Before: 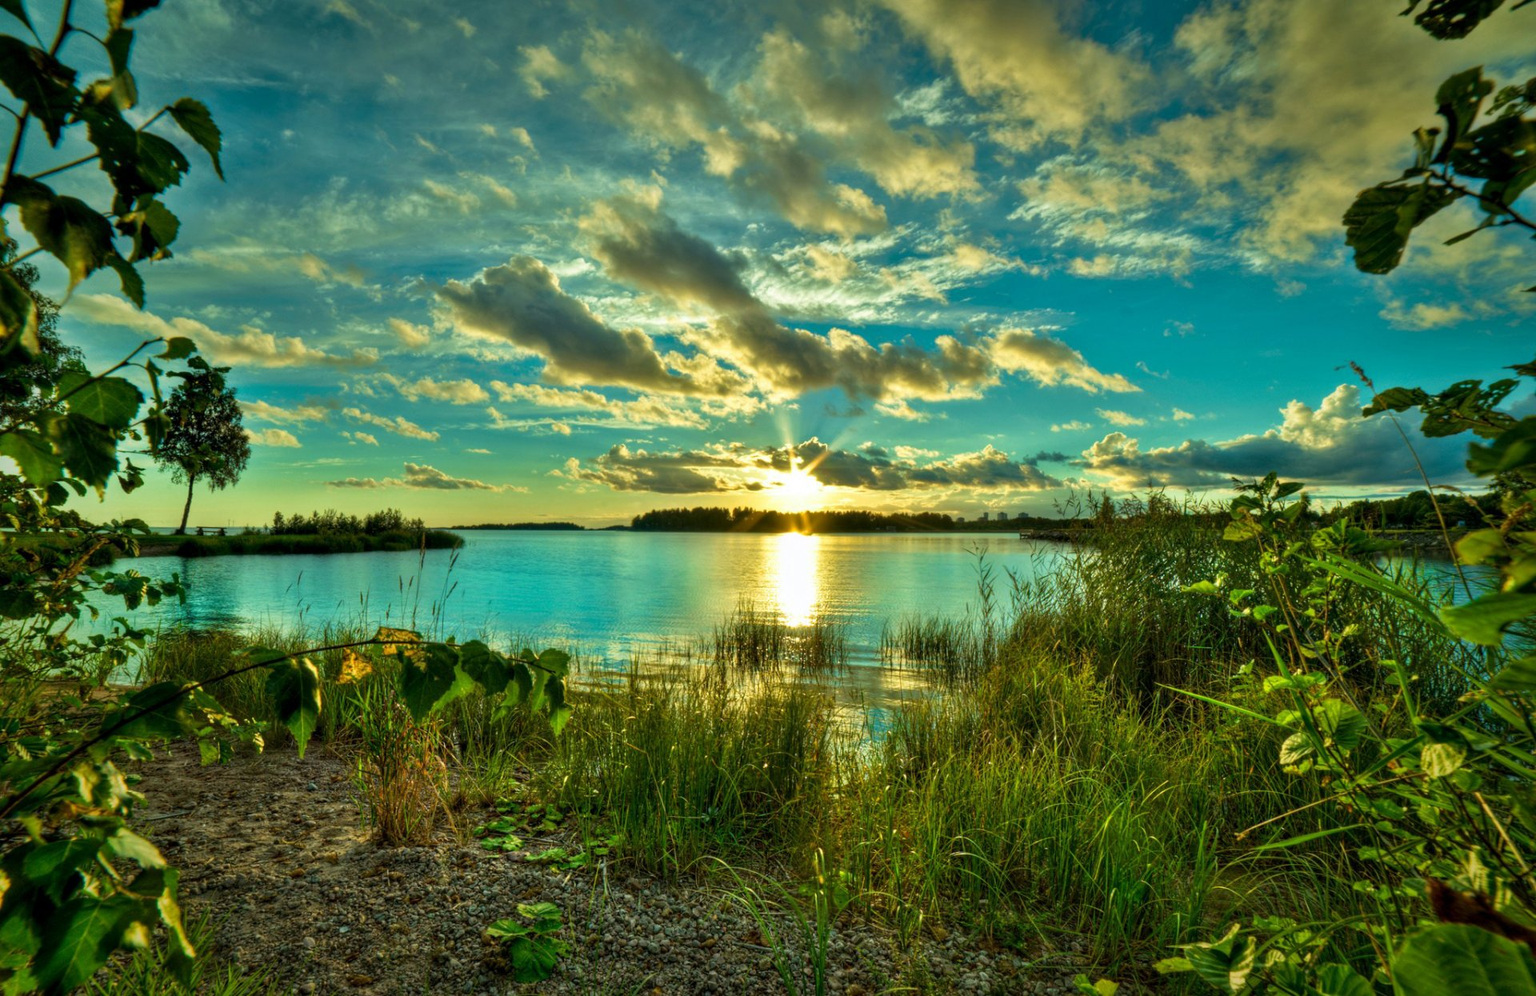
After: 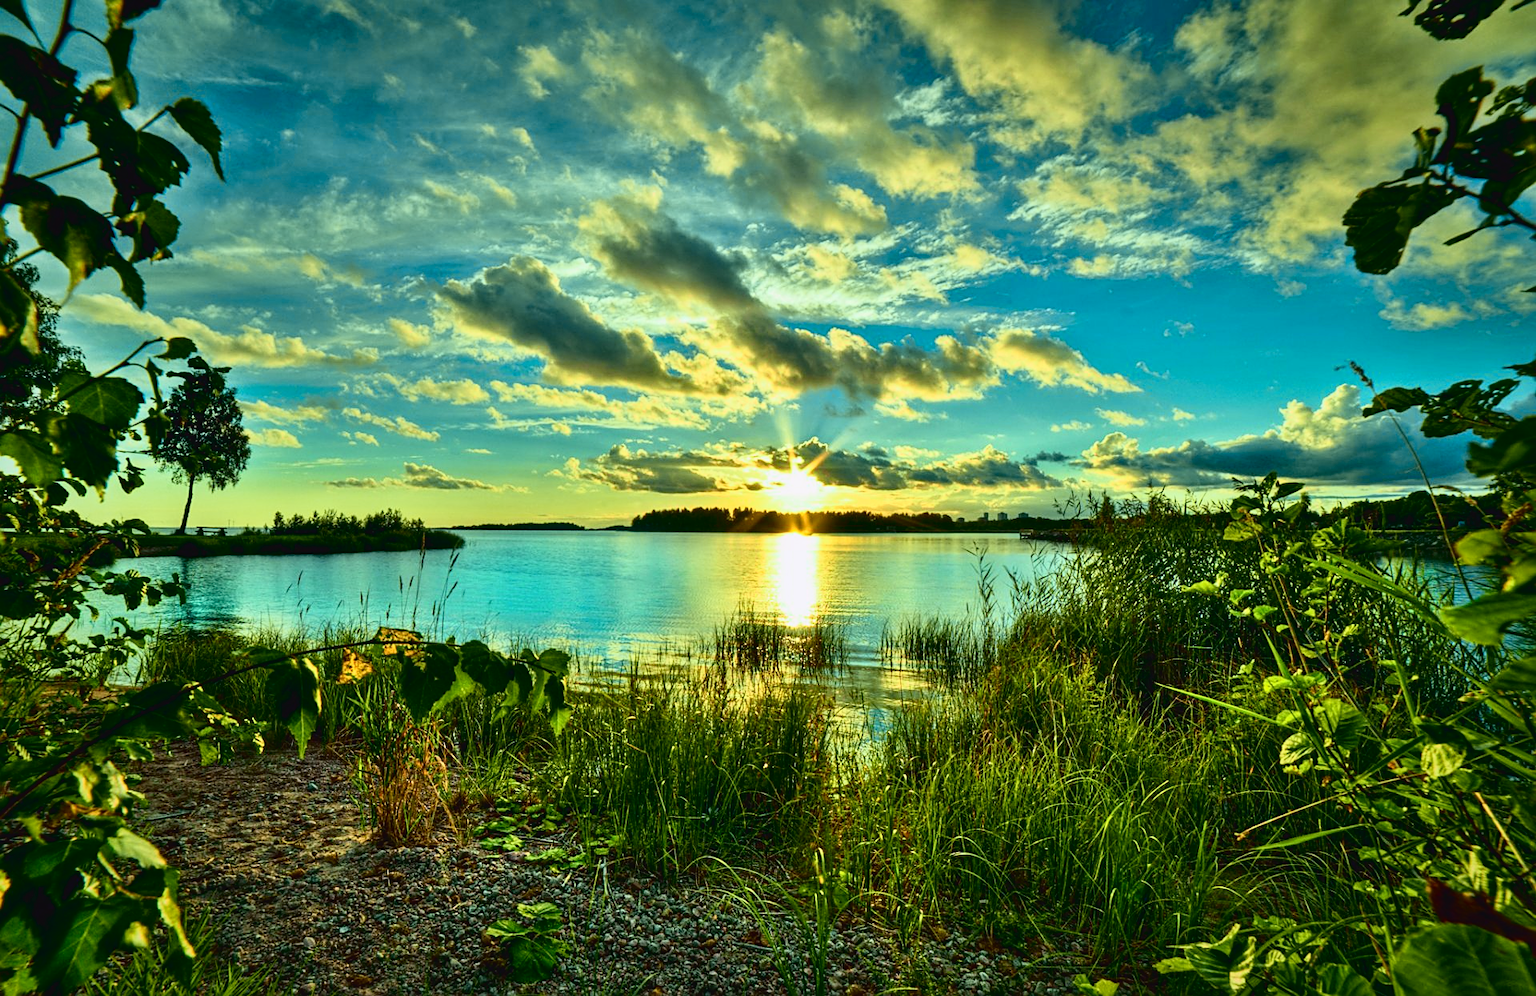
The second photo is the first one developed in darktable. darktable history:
sharpen: on, module defaults
tone curve: curves: ch0 [(0, 0.031) (0.139, 0.084) (0.311, 0.278) (0.495, 0.544) (0.718, 0.816) (0.841, 0.909) (1, 0.967)]; ch1 [(0, 0) (0.272, 0.249) (0.388, 0.385) (0.479, 0.456) (0.495, 0.497) (0.538, 0.55) (0.578, 0.595) (0.707, 0.778) (1, 1)]; ch2 [(0, 0) (0.125, 0.089) (0.353, 0.329) (0.443, 0.408) (0.502, 0.495) (0.56, 0.553) (0.608, 0.631) (1, 1)], color space Lab, independent channels, preserve colors none
